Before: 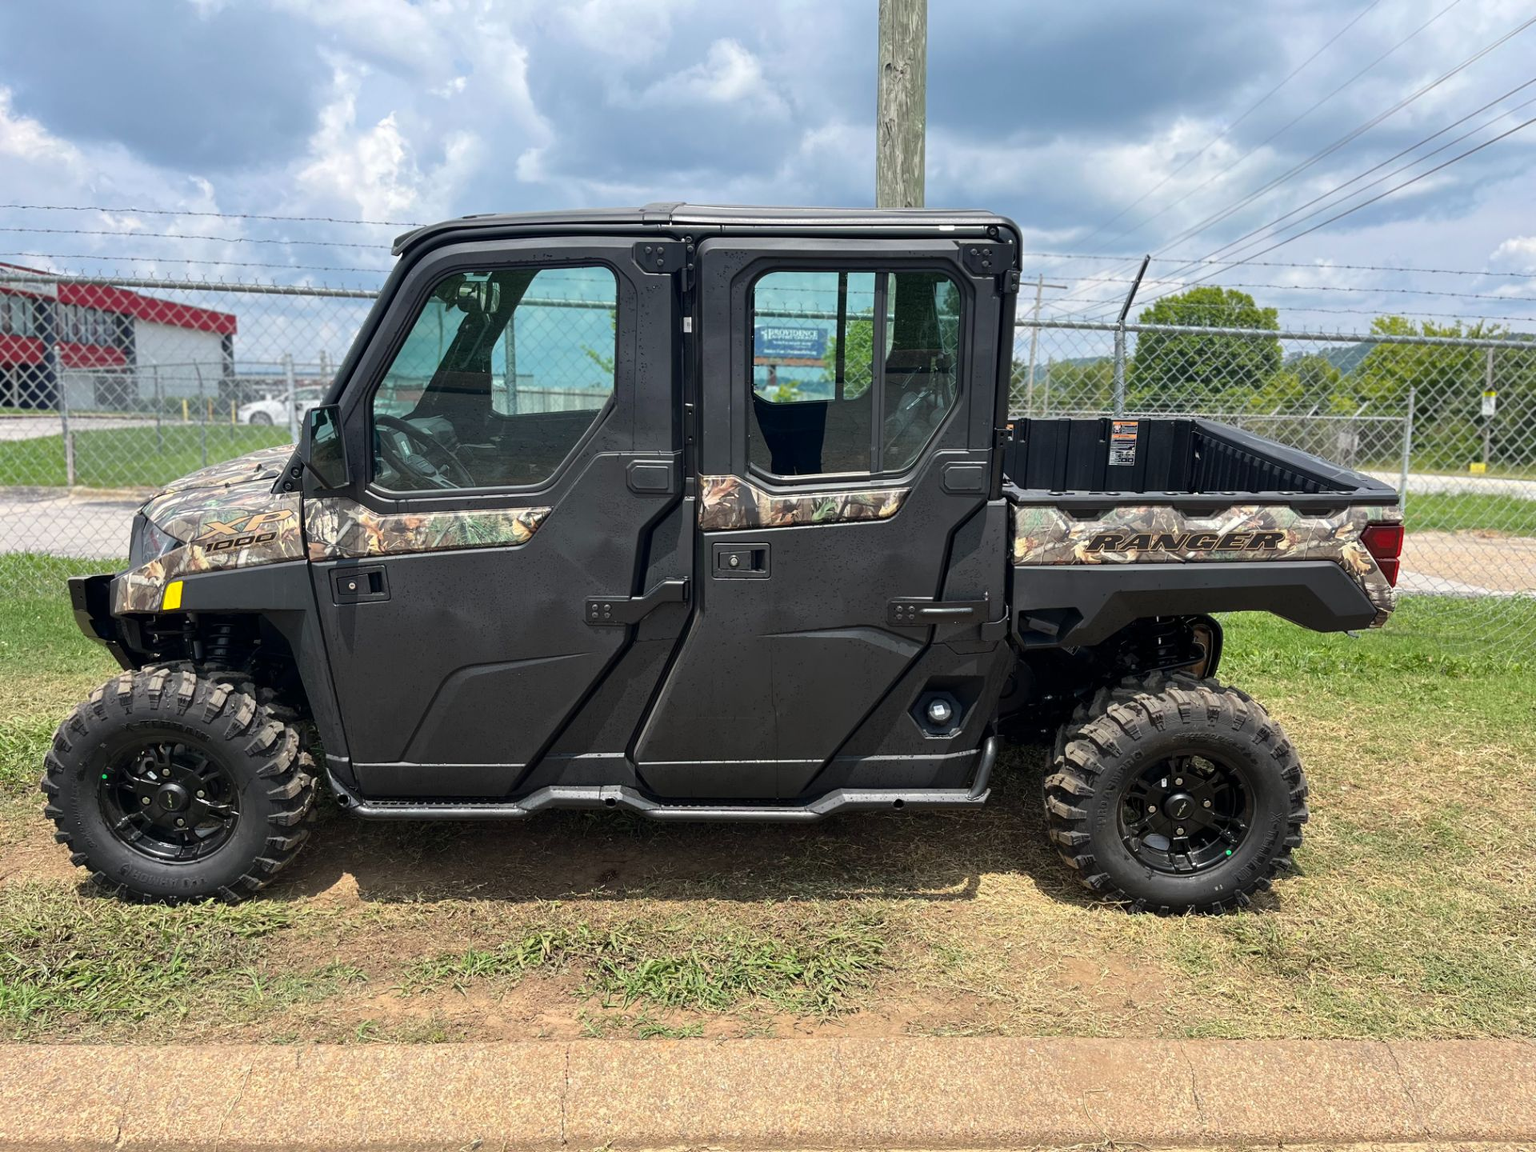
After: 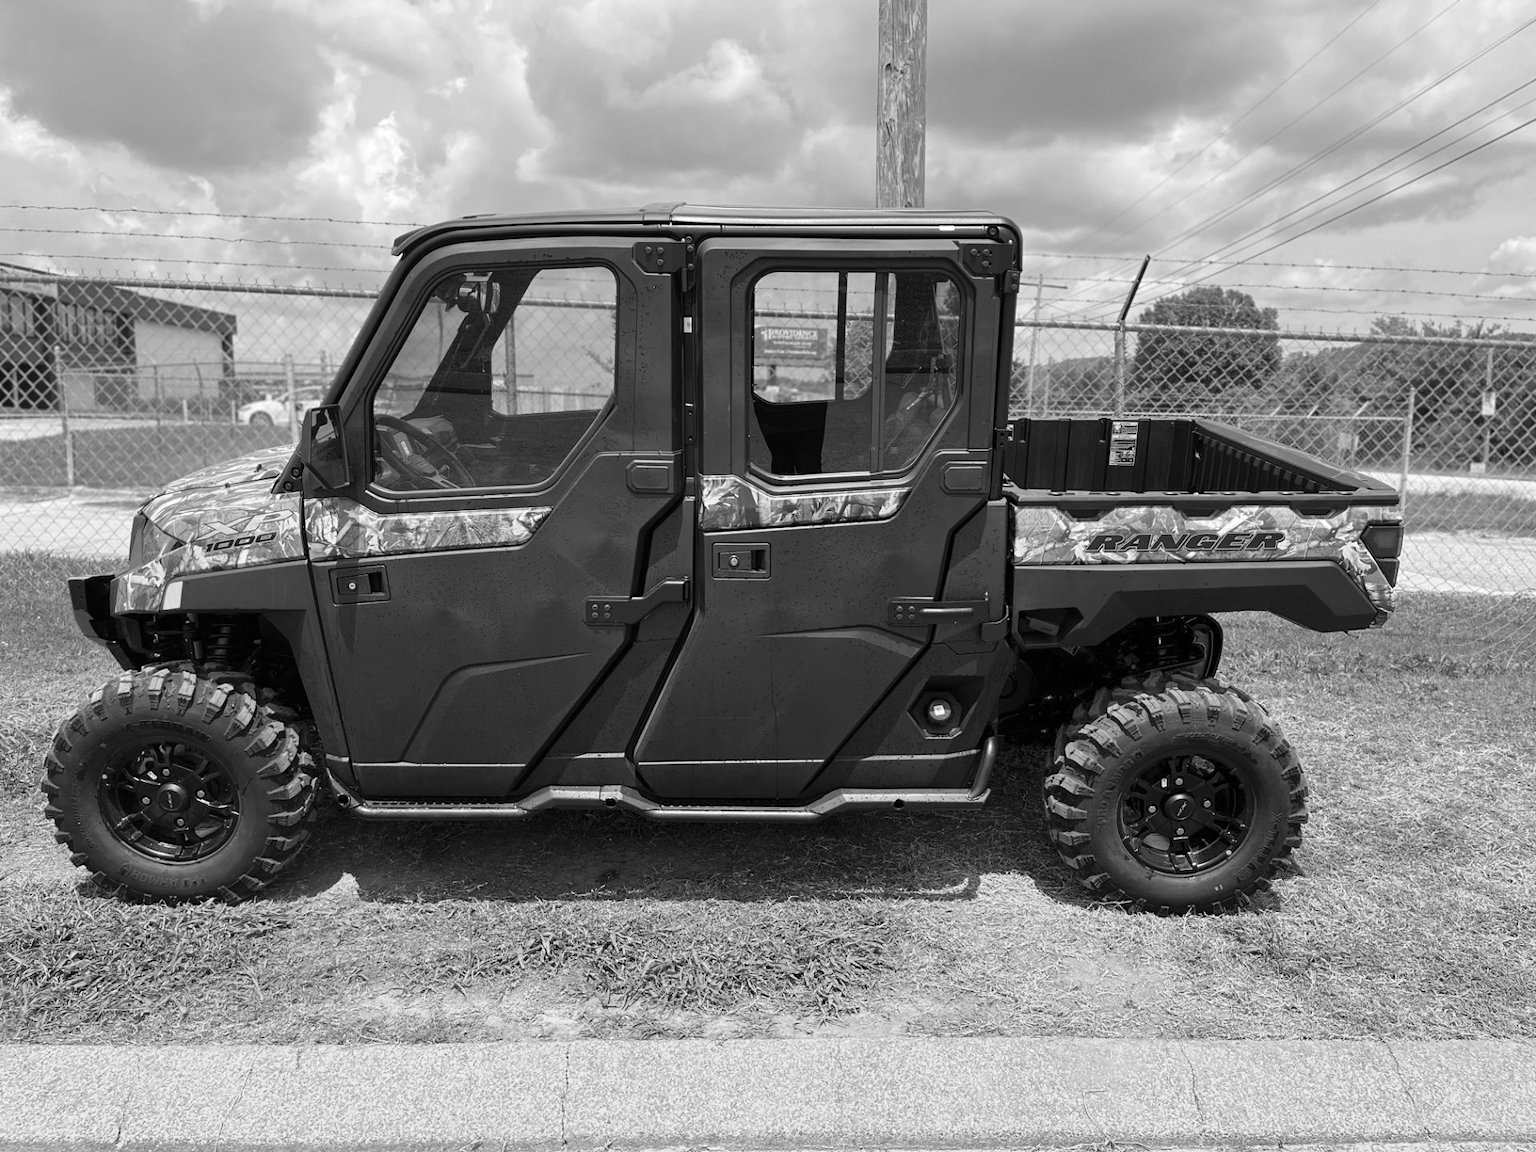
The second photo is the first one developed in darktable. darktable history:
color zones: curves: ch0 [(0.004, 0.588) (0.116, 0.636) (0.259, 0.476) (0.423, 0.464) (0.75, 0.5)]; ch1 [(0, 0) (0.143, 0) (0.286, 0) (0.429, 0) (0.571, 0) (0.714, 0) (0.857, 0)]
shadows and highlights: shadows 62.66, white point adjustment 0.37, highlights -34.44, compress 83.82%
